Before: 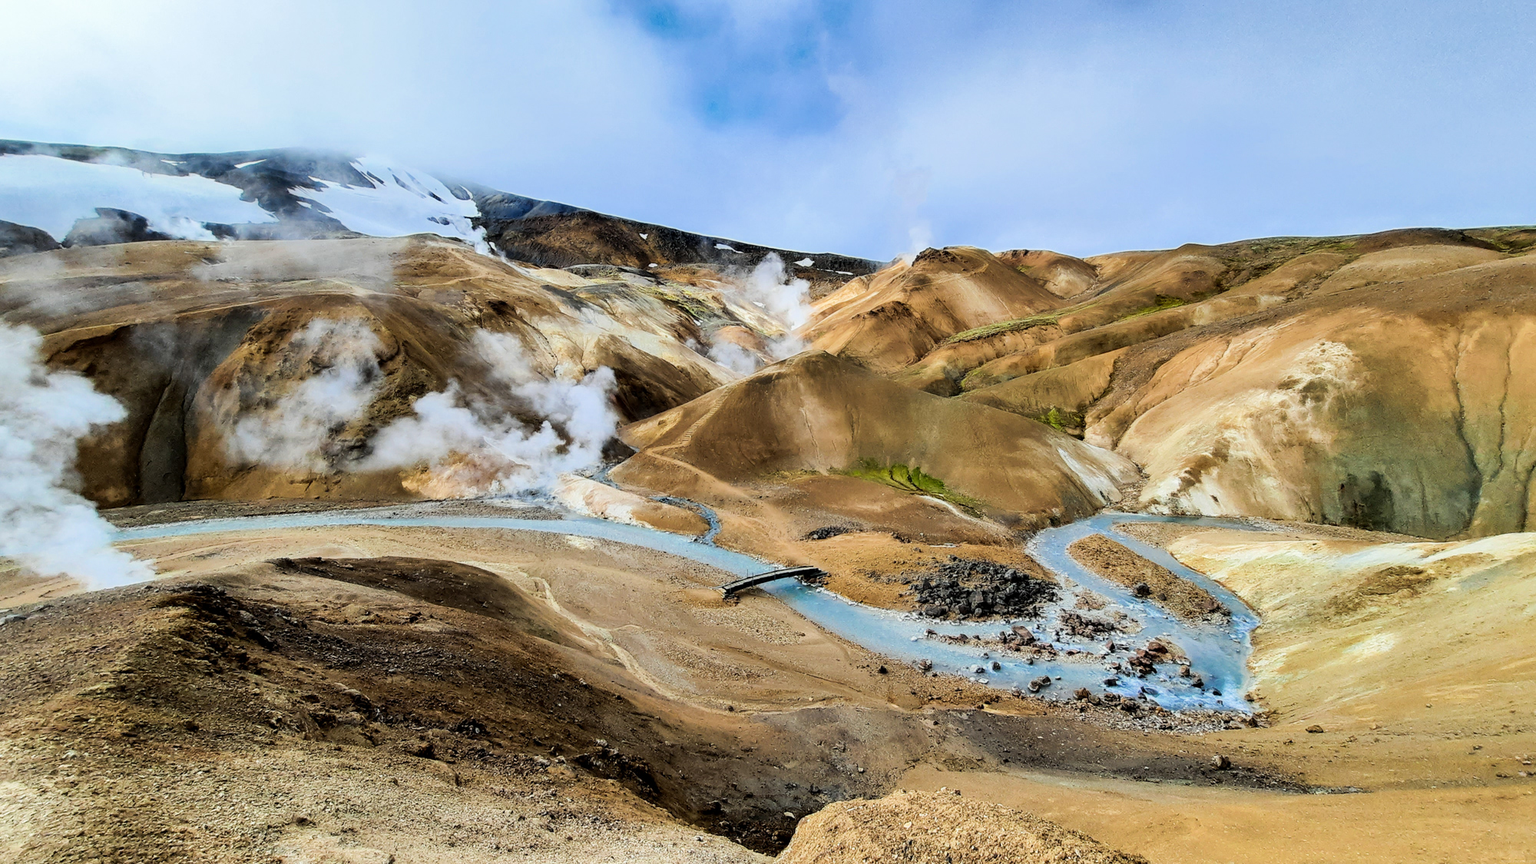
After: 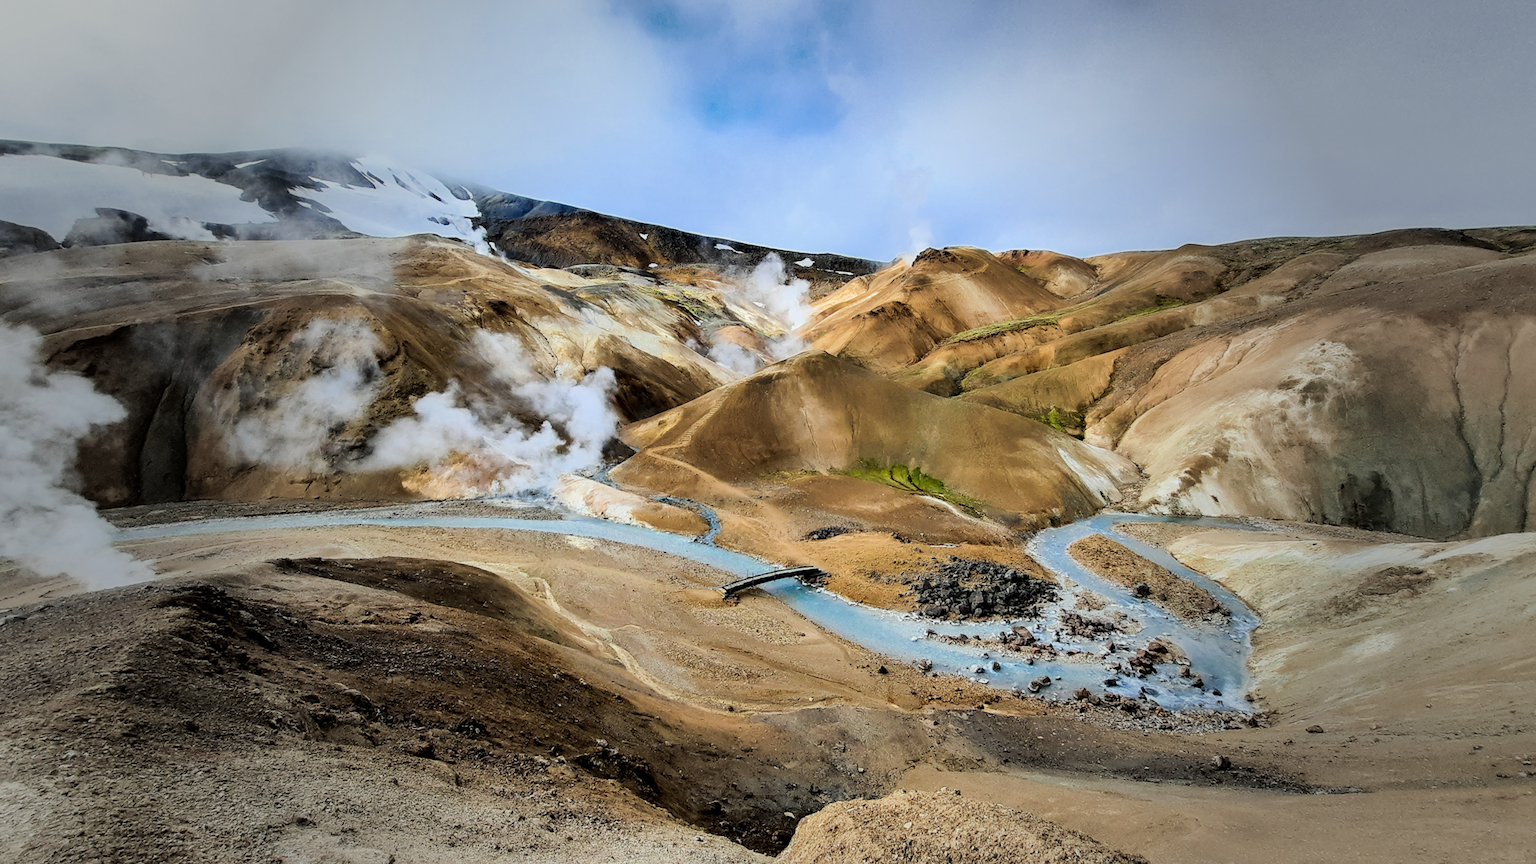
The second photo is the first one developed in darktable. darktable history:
vignetting: fall-off start 40%, fall-off radius 40%
